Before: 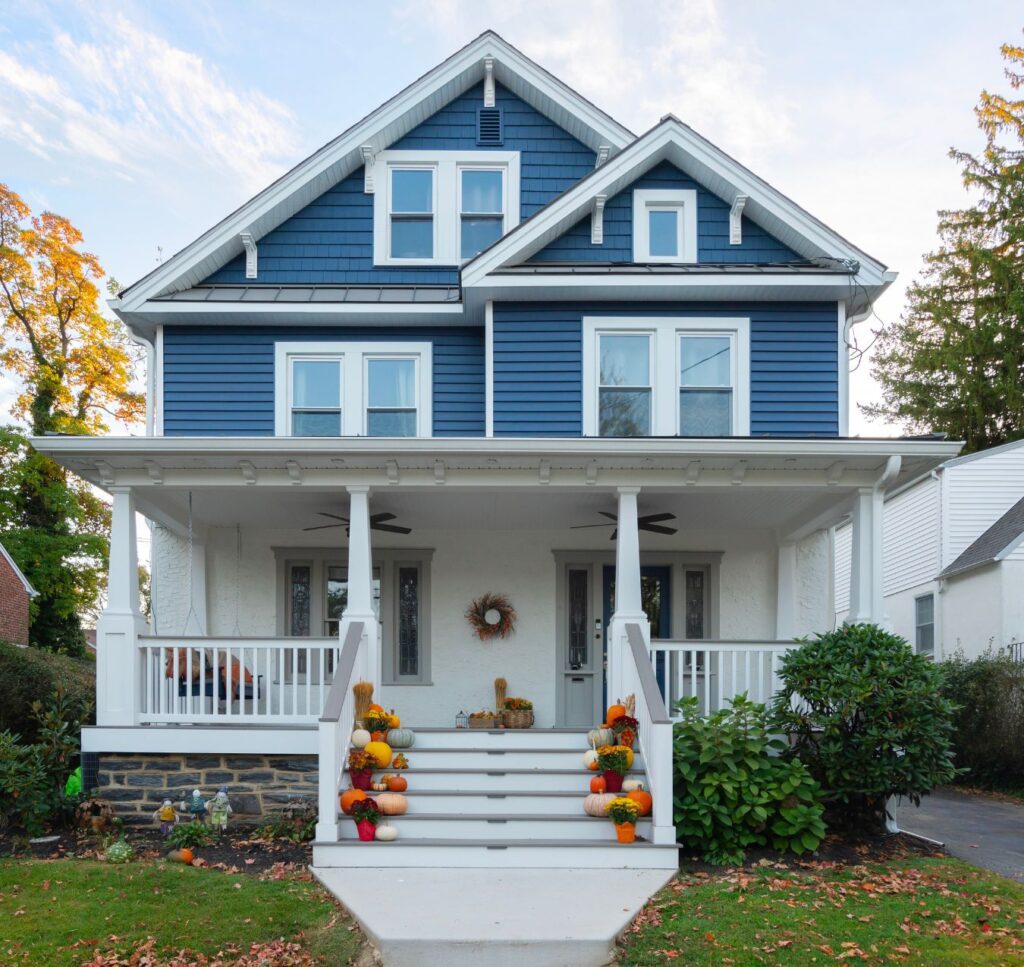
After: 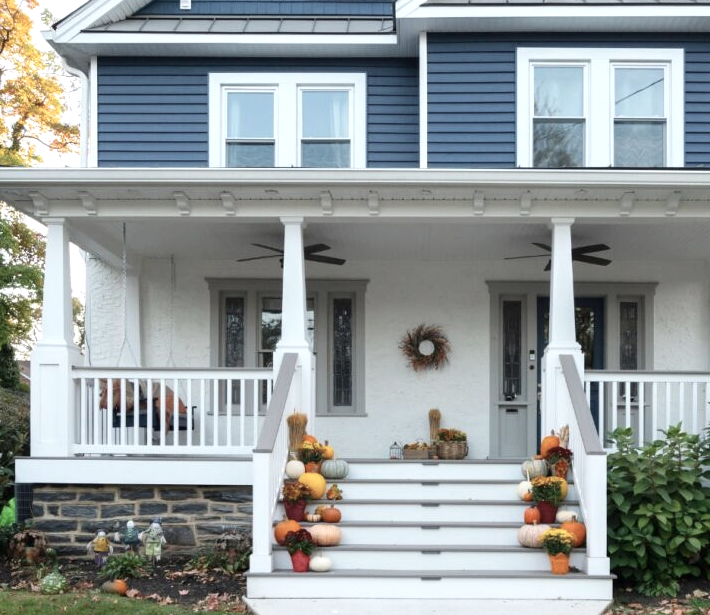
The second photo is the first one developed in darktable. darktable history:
crop: left 6.529%, top 27.9%, right 24.127%, bottom 8.431%
exposure: black level correction 0.001, exposure 0.499 EV, compensate exposure bias true, compensate highlight preservation false
contrast brightness saturation: contrast 0.103, saturation -0.372
